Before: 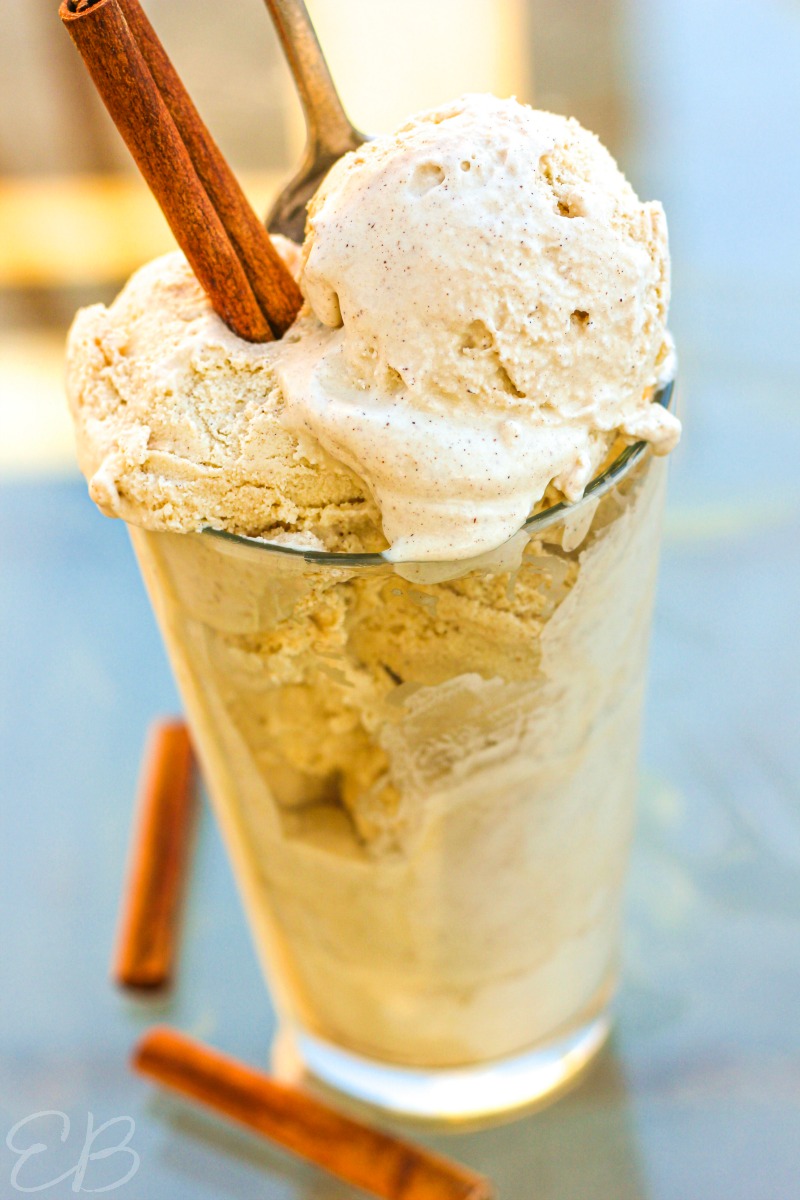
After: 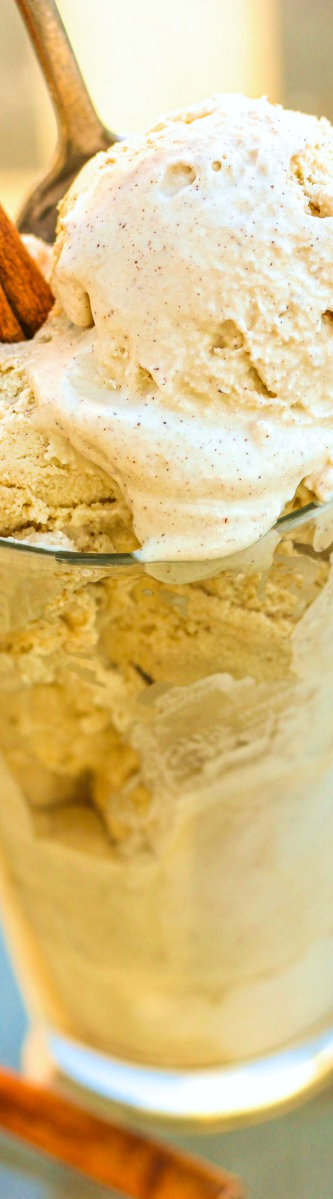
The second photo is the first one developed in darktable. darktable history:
velvia: on, module defaults
crop: left 31.229%, right 27.105%
white balance: red 0.986, blue 1.01
